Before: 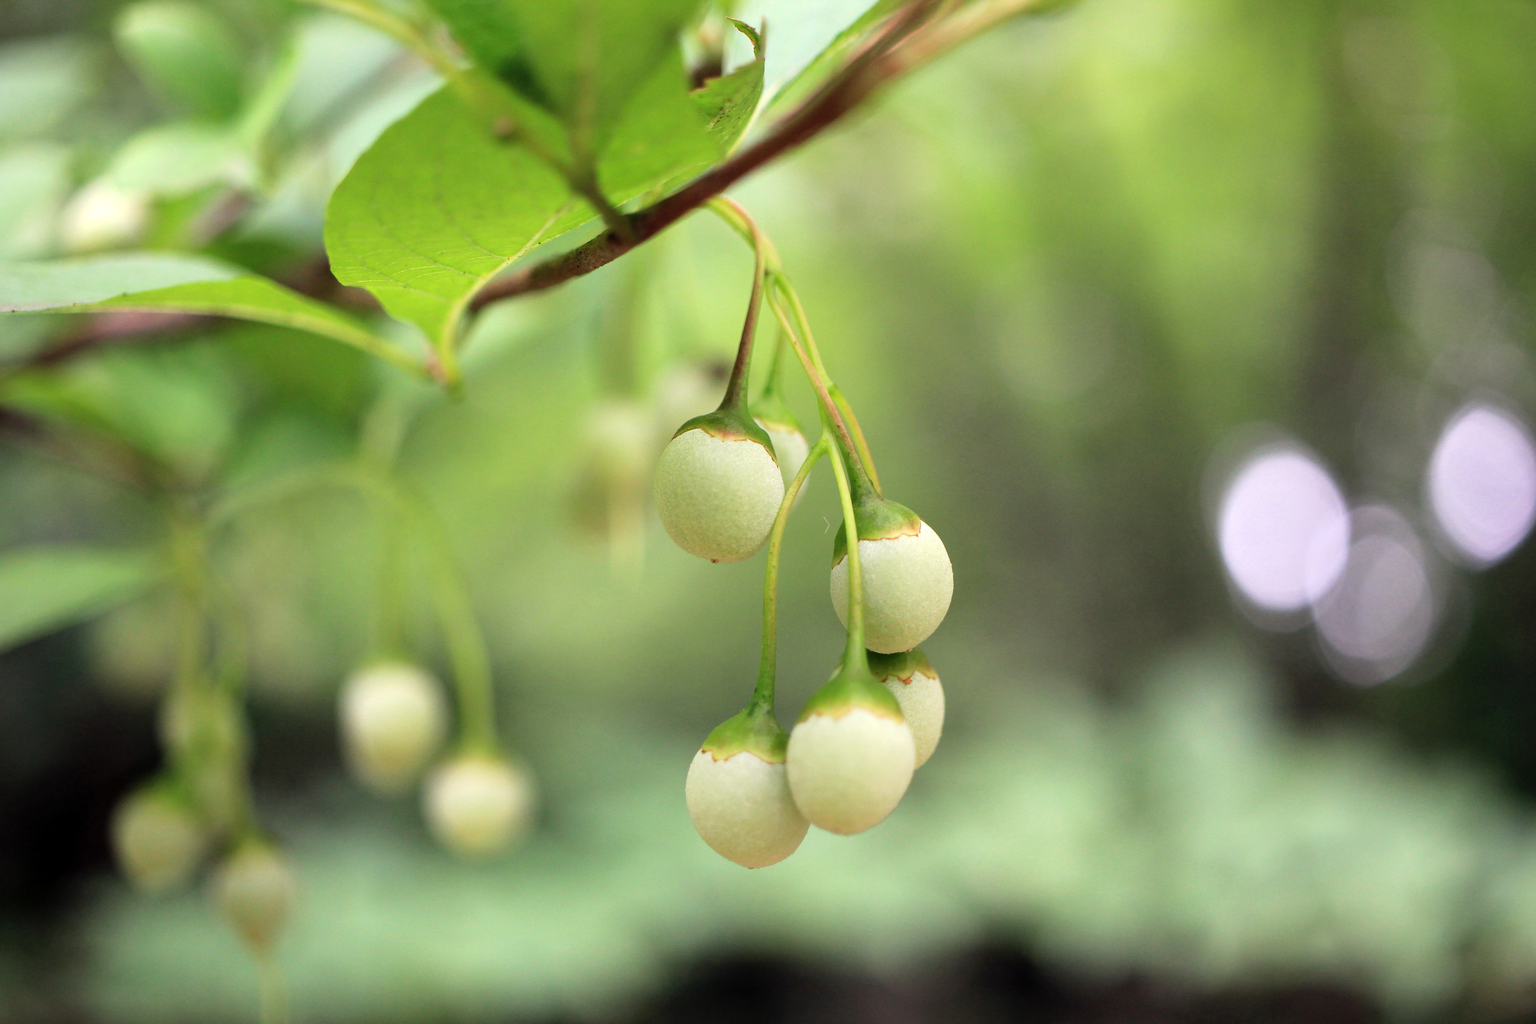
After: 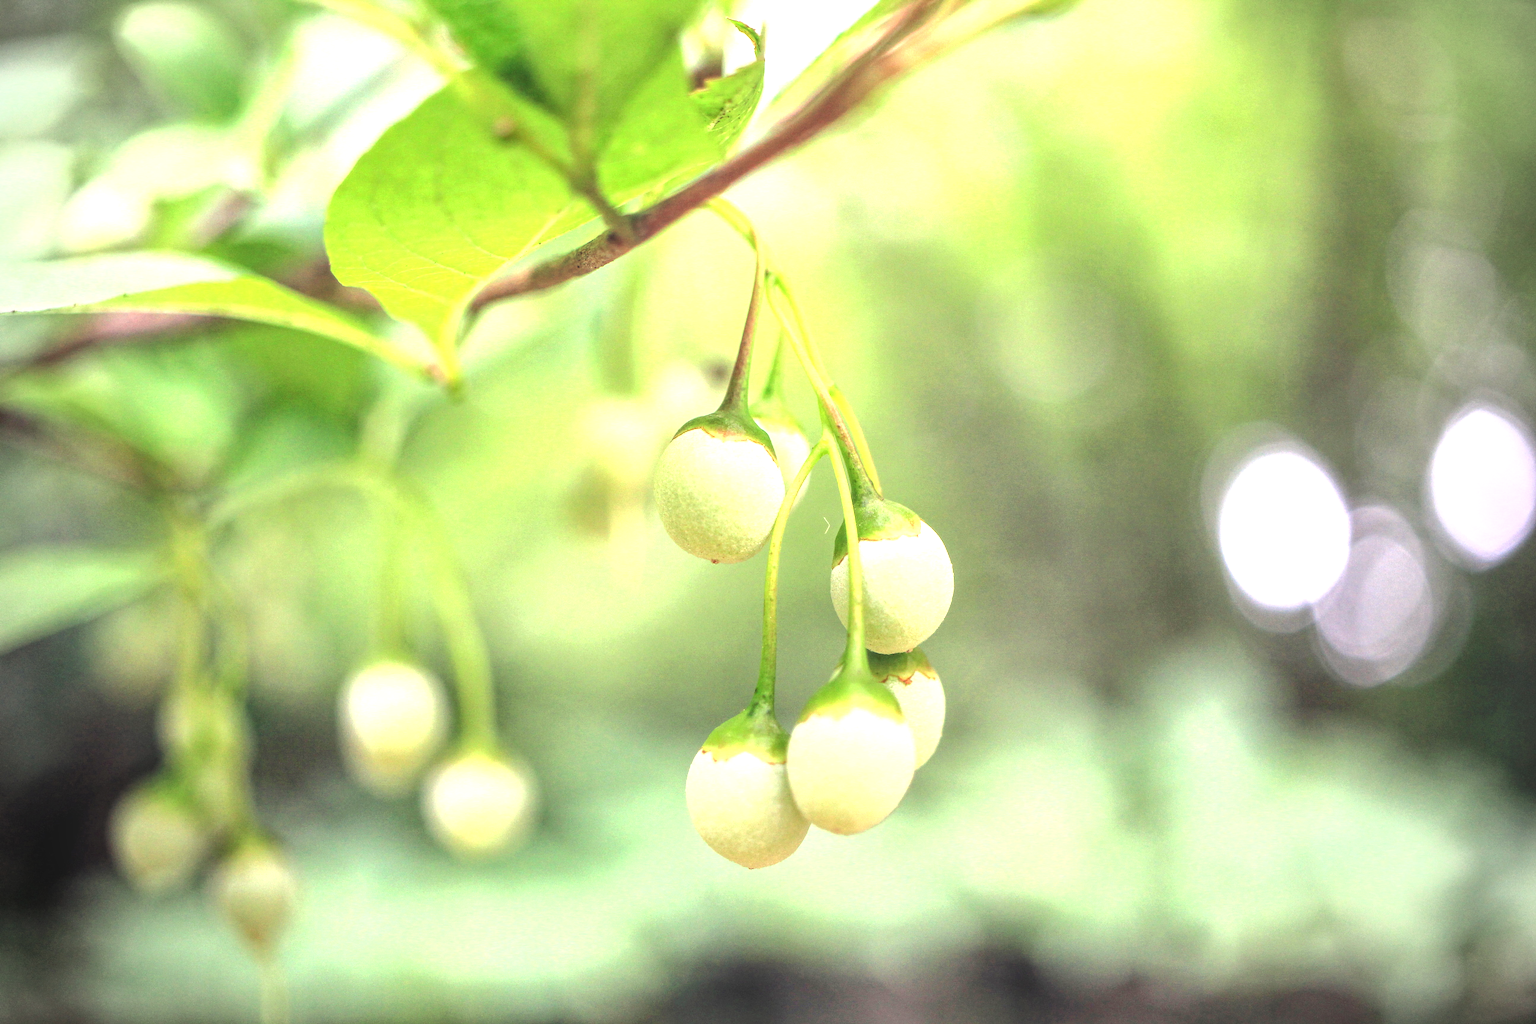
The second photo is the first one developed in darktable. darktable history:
vignetting: fall-off radius 45%, brightness -0.33
exposure: black level correction 0, exposure 1.1 EV, compensate exposure bias true, compensate highlight preservation false
local contrast: highlights 66%, shadows 33%, detail 166%, midtone range 0.2
